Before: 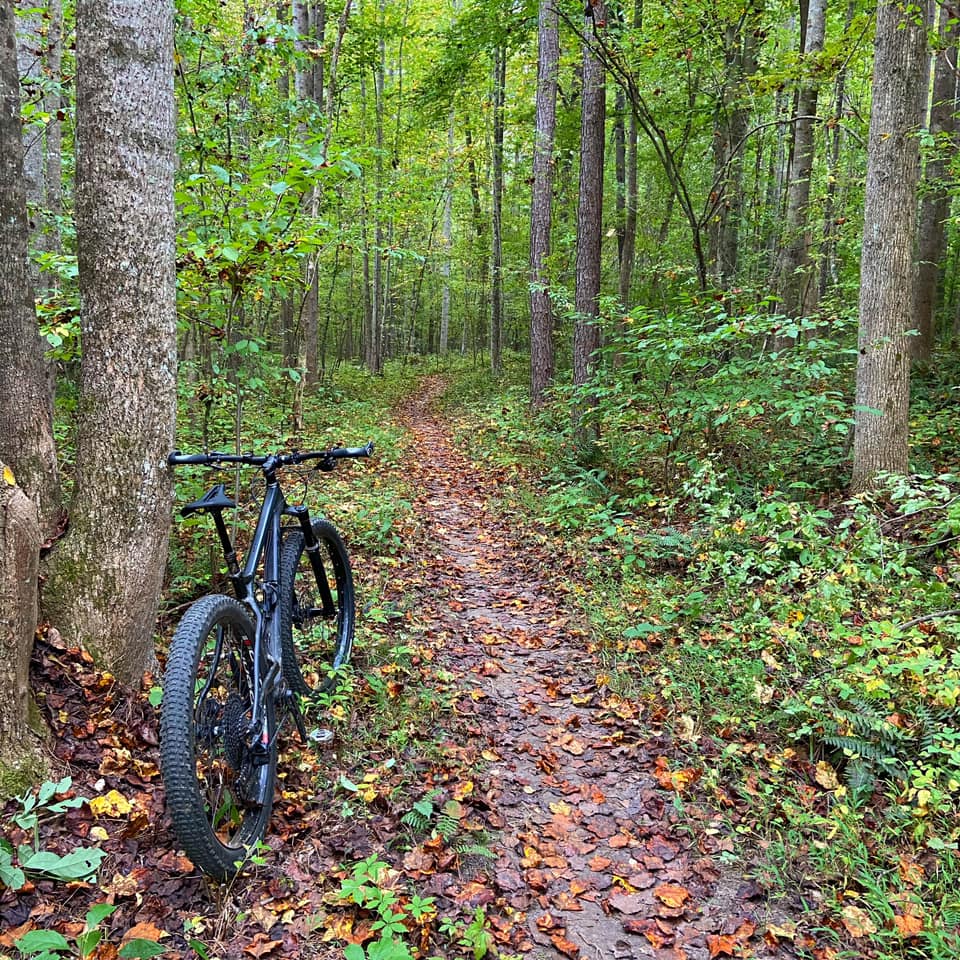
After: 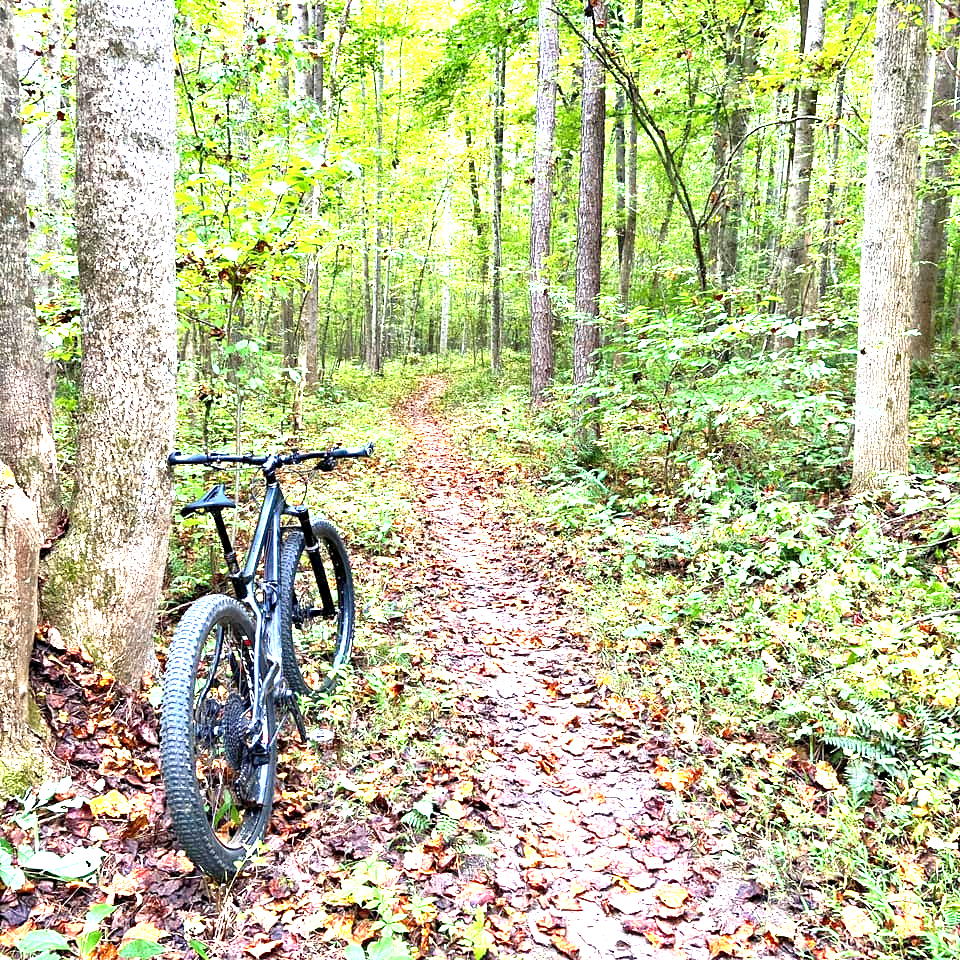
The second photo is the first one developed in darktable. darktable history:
contrast equalizer: y [[0.514, 0.573, 0.581, 0.508, 0.5, 0.5], [0.5 ×6], [0.5 ×6], [0 ×6], [0 ×6]]
exposure: exposure 1.99 EV, compensate exposure bias true, compensate highlight preservation false
